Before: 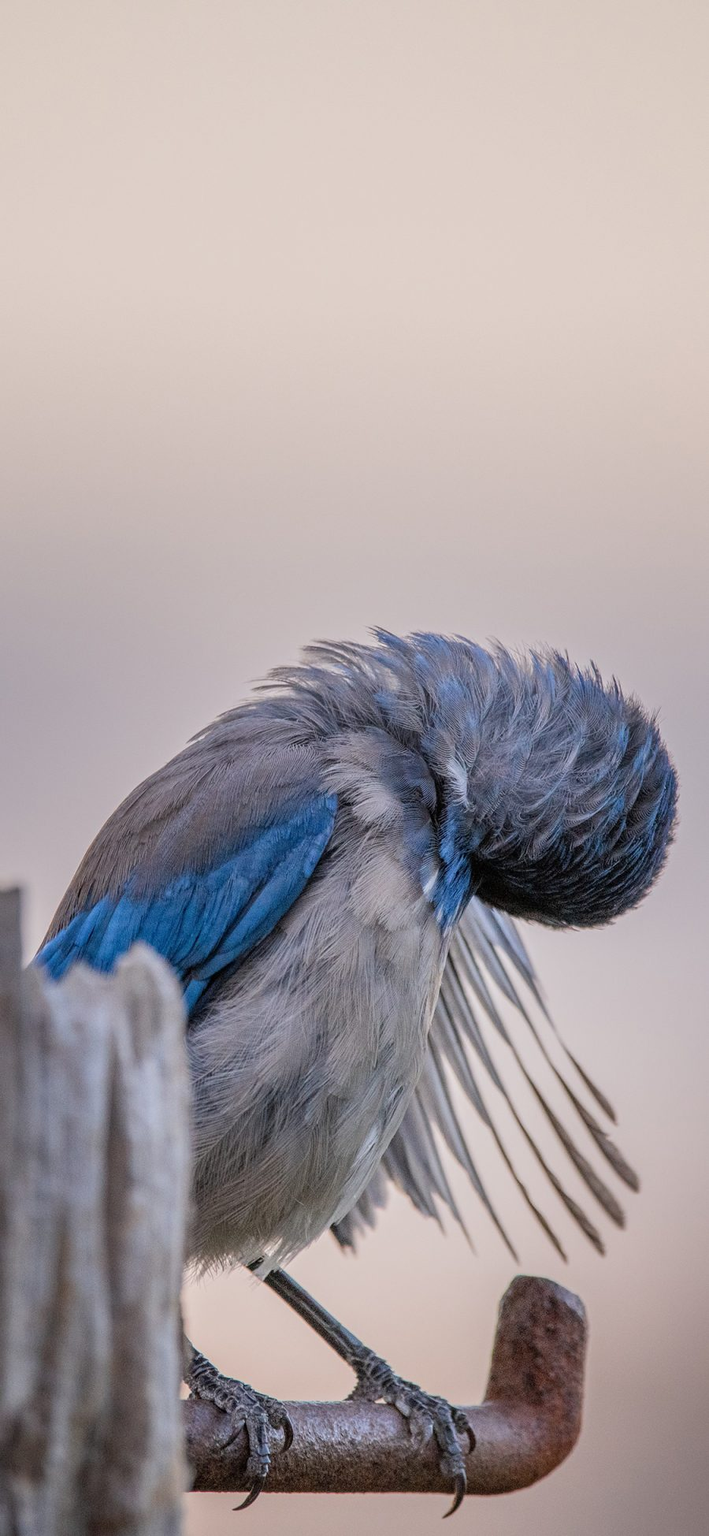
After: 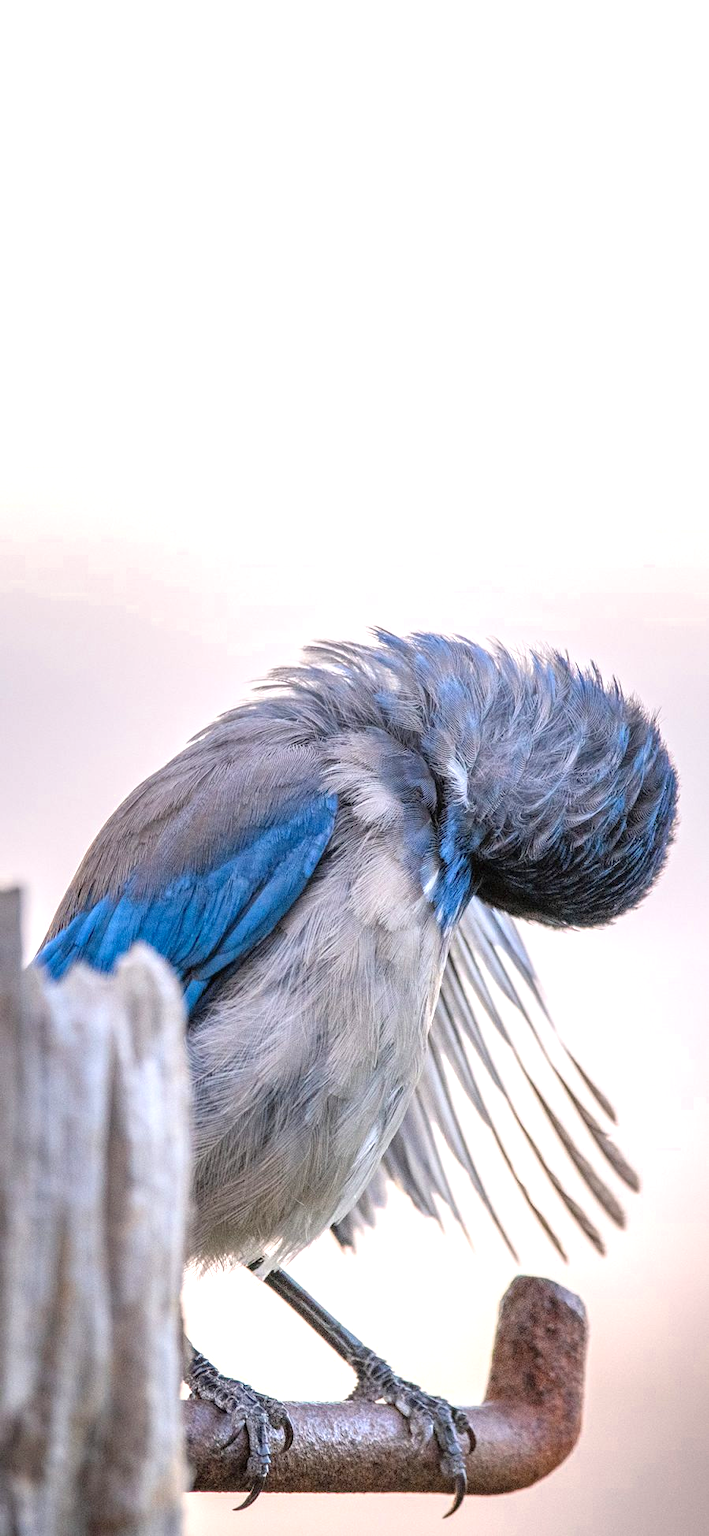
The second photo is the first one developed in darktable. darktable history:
color zones: curves: ch0 [(0, 0.465) (0.092, 0.596) (0.289, 0.464) (0.429, 0.453) (0.571, 0.464) (0.714, 0.455) (0.857, 0.462) (1, 0.465)]
exposure: black level correction 0, exposure 1.001 EV, compensate highlight preservation false
